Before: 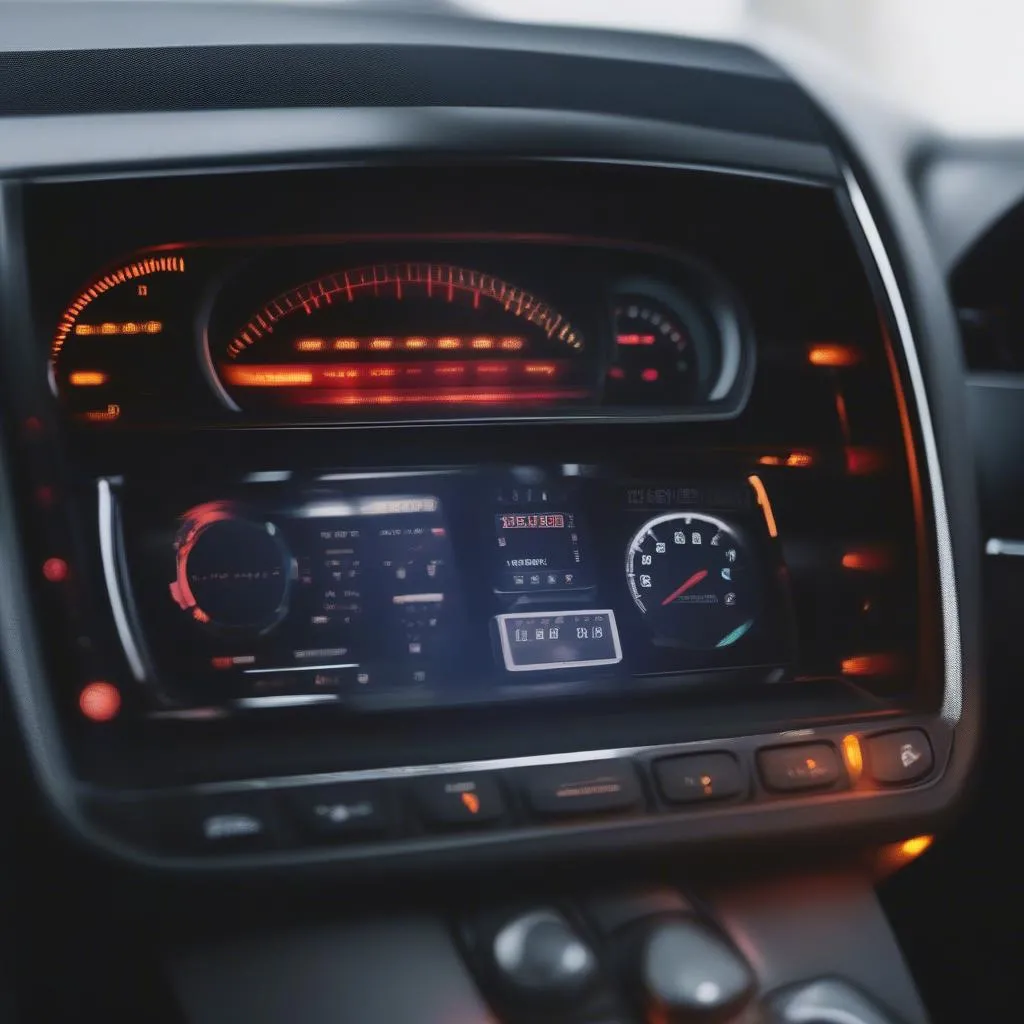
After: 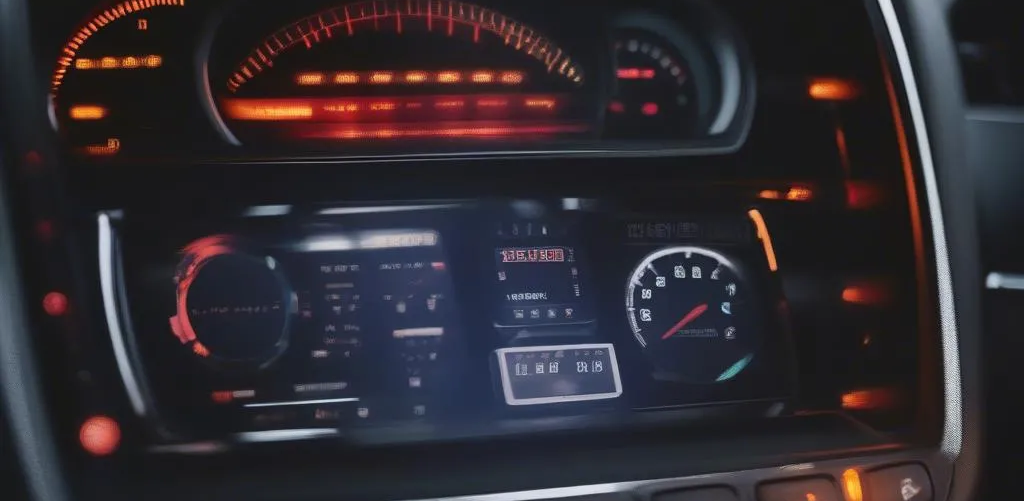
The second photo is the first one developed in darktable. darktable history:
crop and rotate: top 26.002%, bottom 24.996%
